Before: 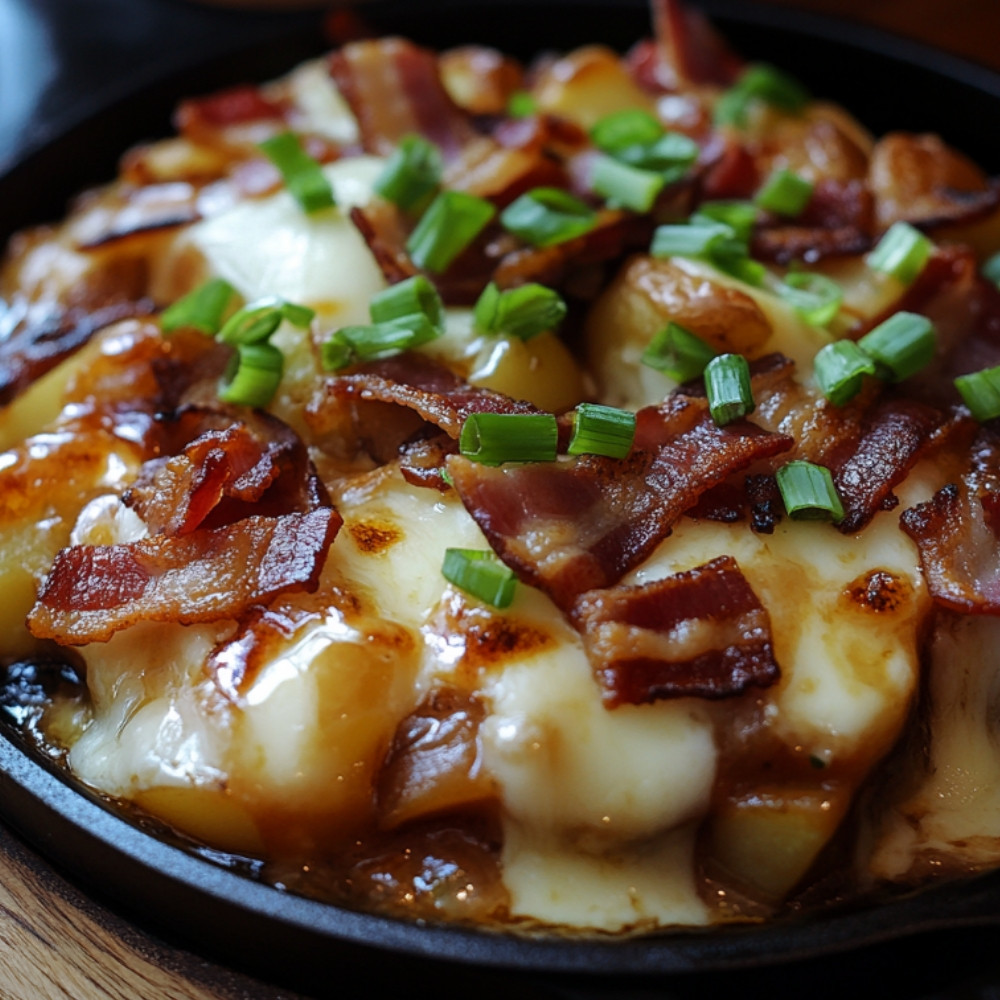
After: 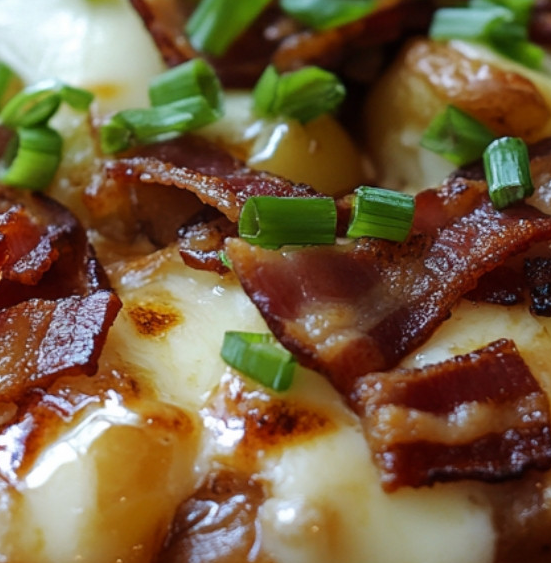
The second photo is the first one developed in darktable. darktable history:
crop and rotate: left 22.165%, top 21.794%, right 22.71%, bottom 21.854%
